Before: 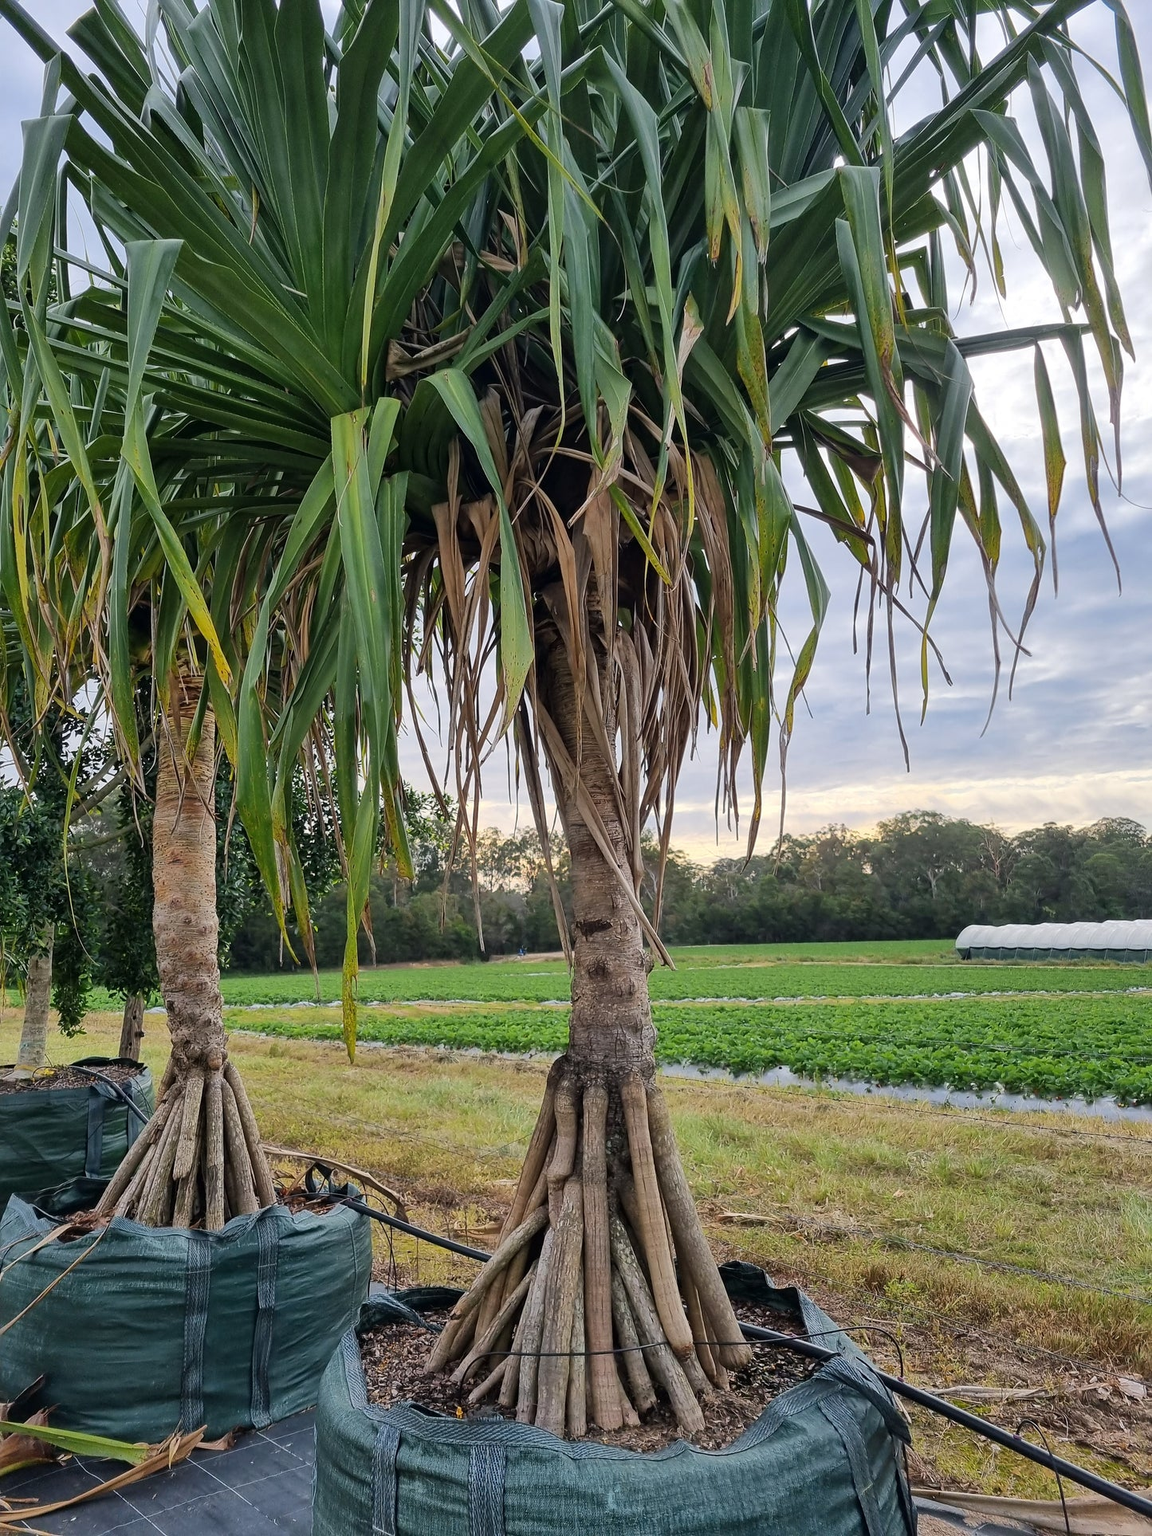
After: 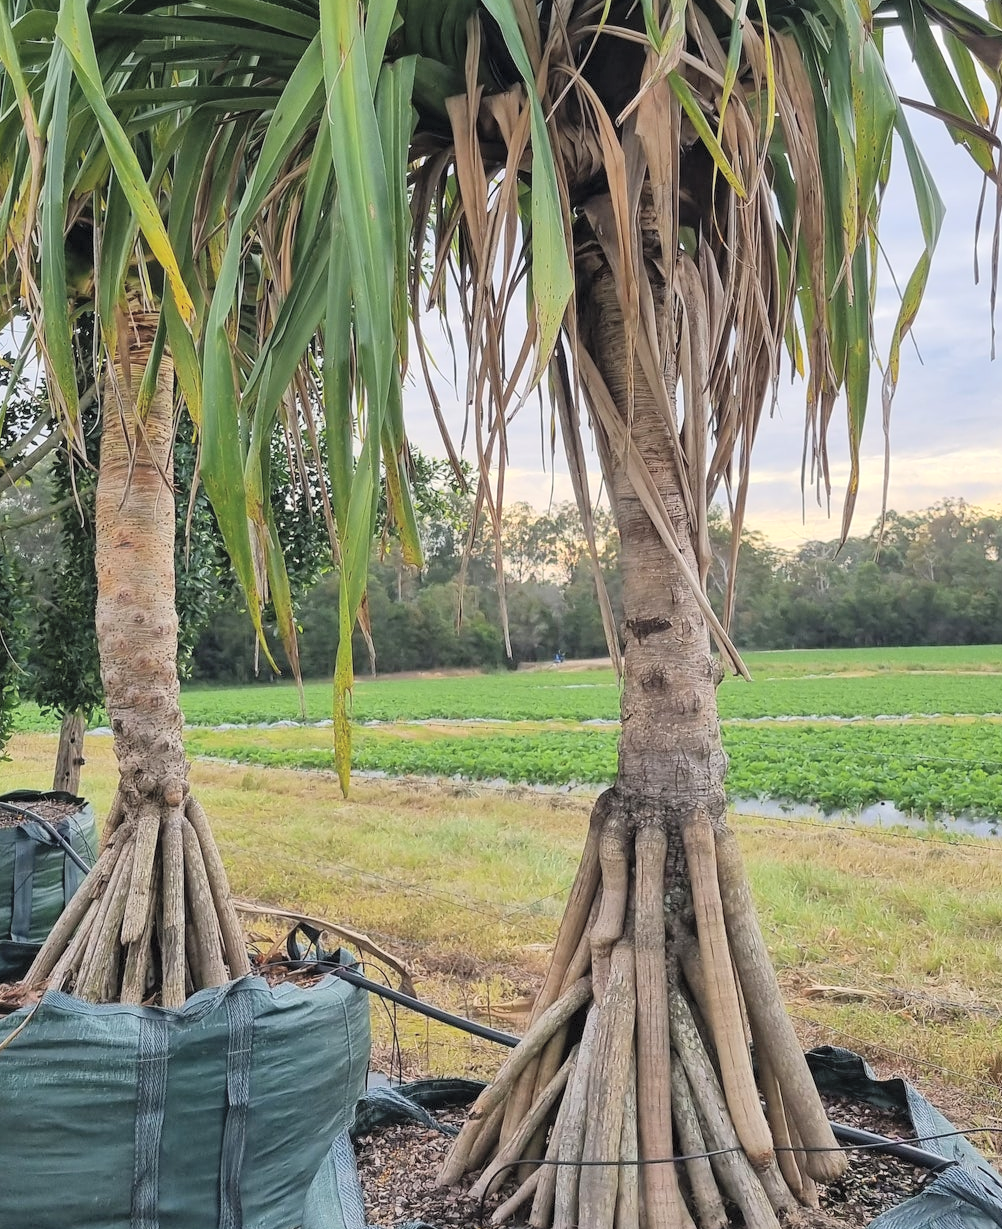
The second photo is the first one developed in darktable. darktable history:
crop: left 6.646%, top 27.849%, right 23.988%, bottom 8.366%
contrast brightness saturation: brightness 0.285
color correction: highlights a* -0.152, highlights b* 0.148
